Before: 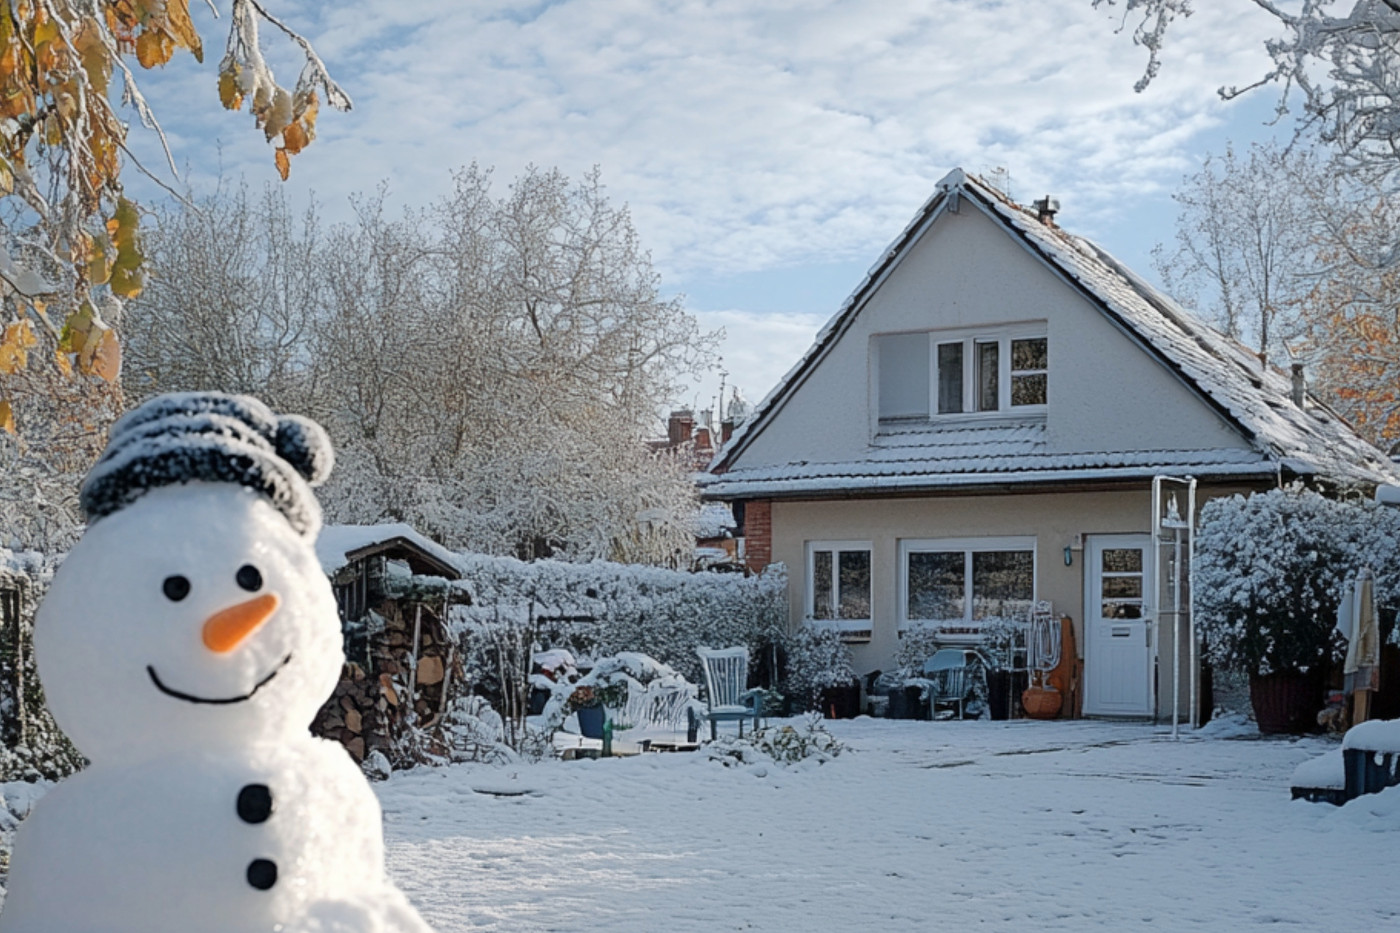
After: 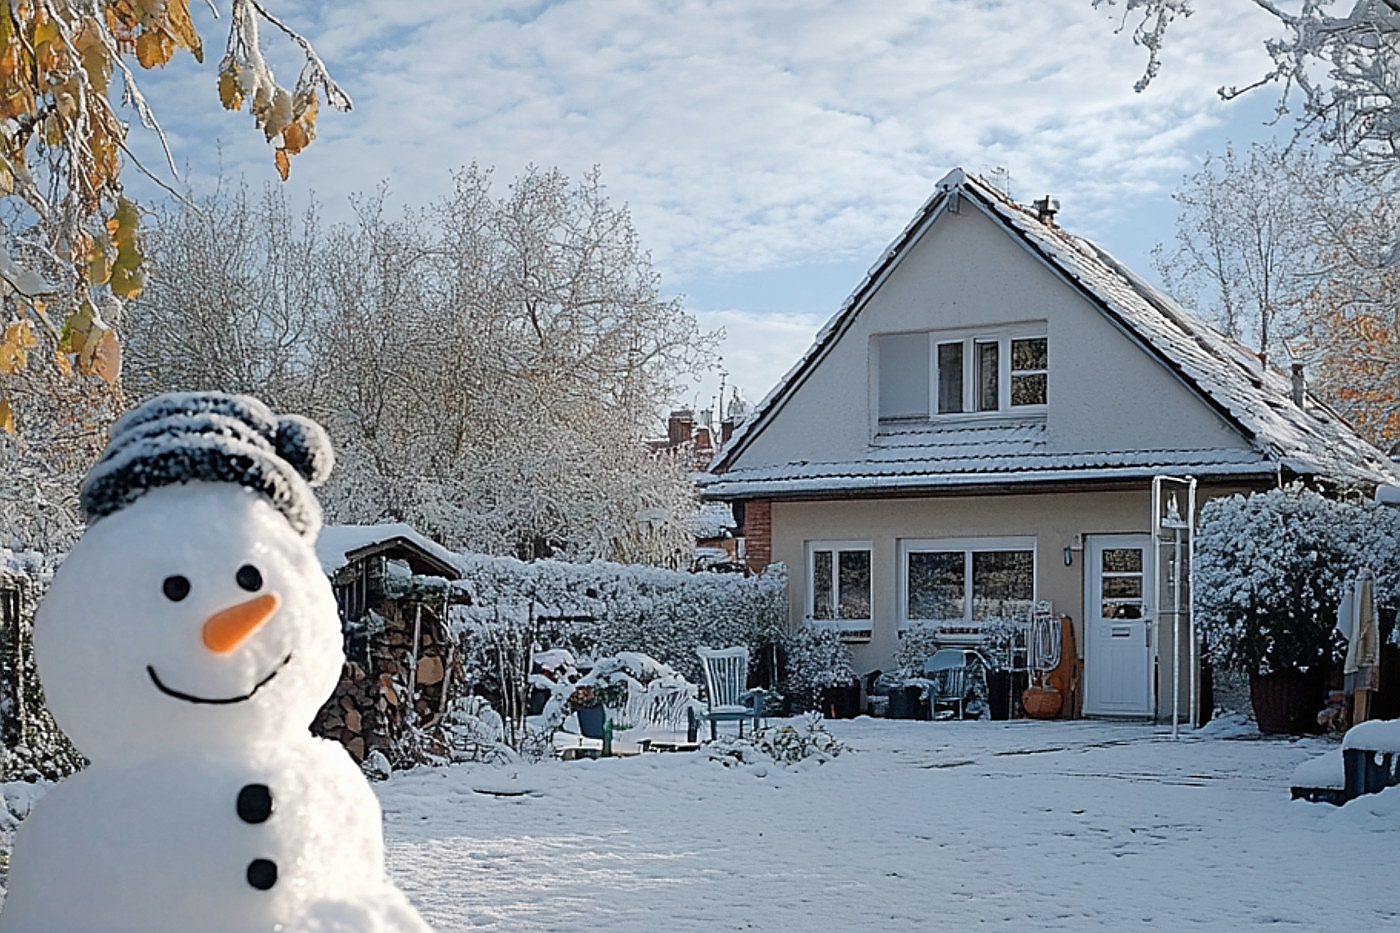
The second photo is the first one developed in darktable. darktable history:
sharpen: radius 1.429, amount 1.257, threshold 0.688
